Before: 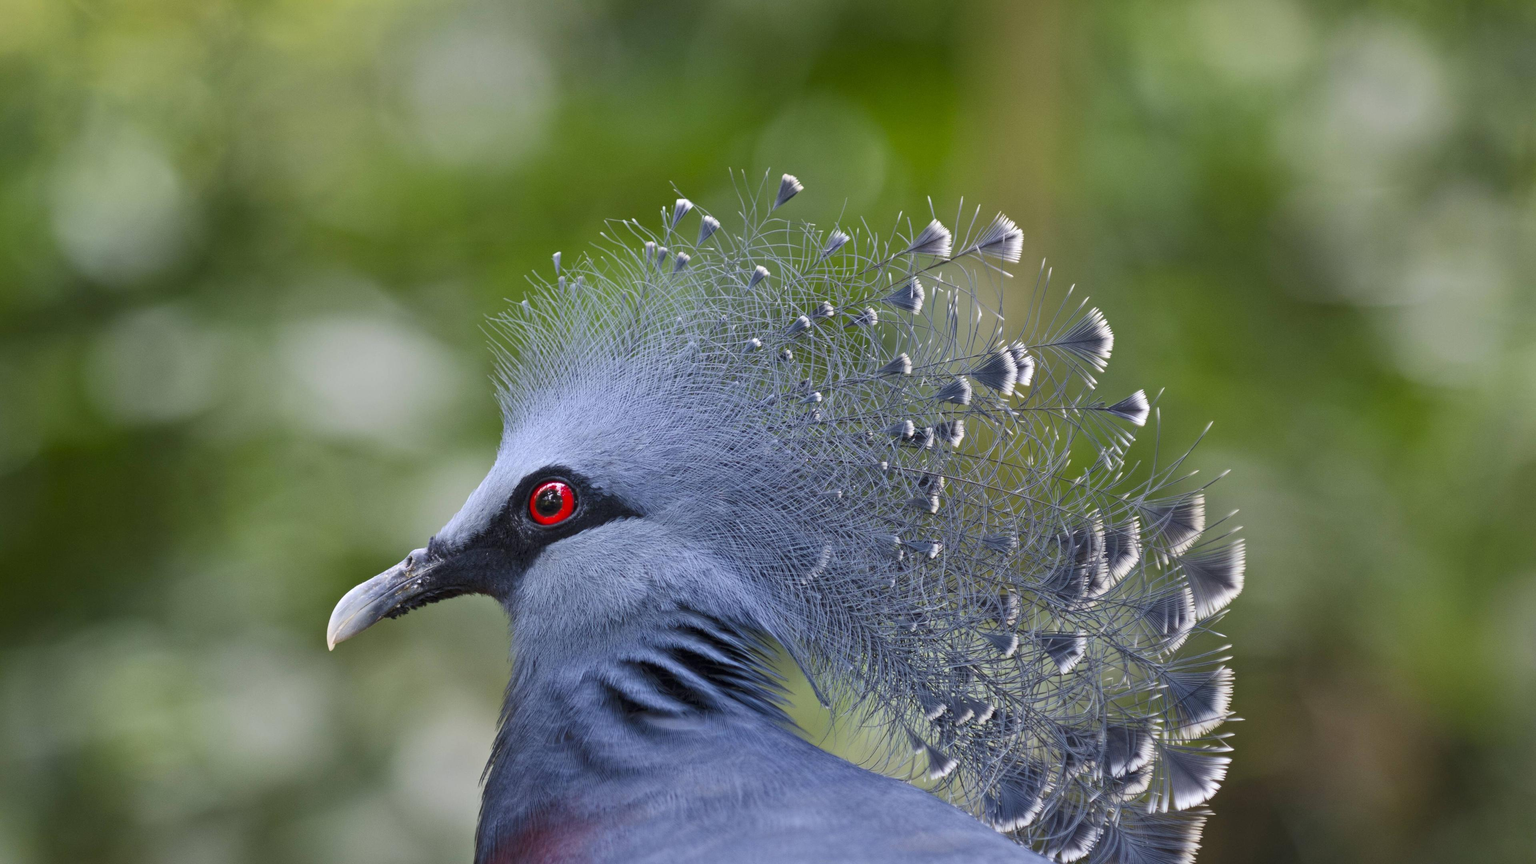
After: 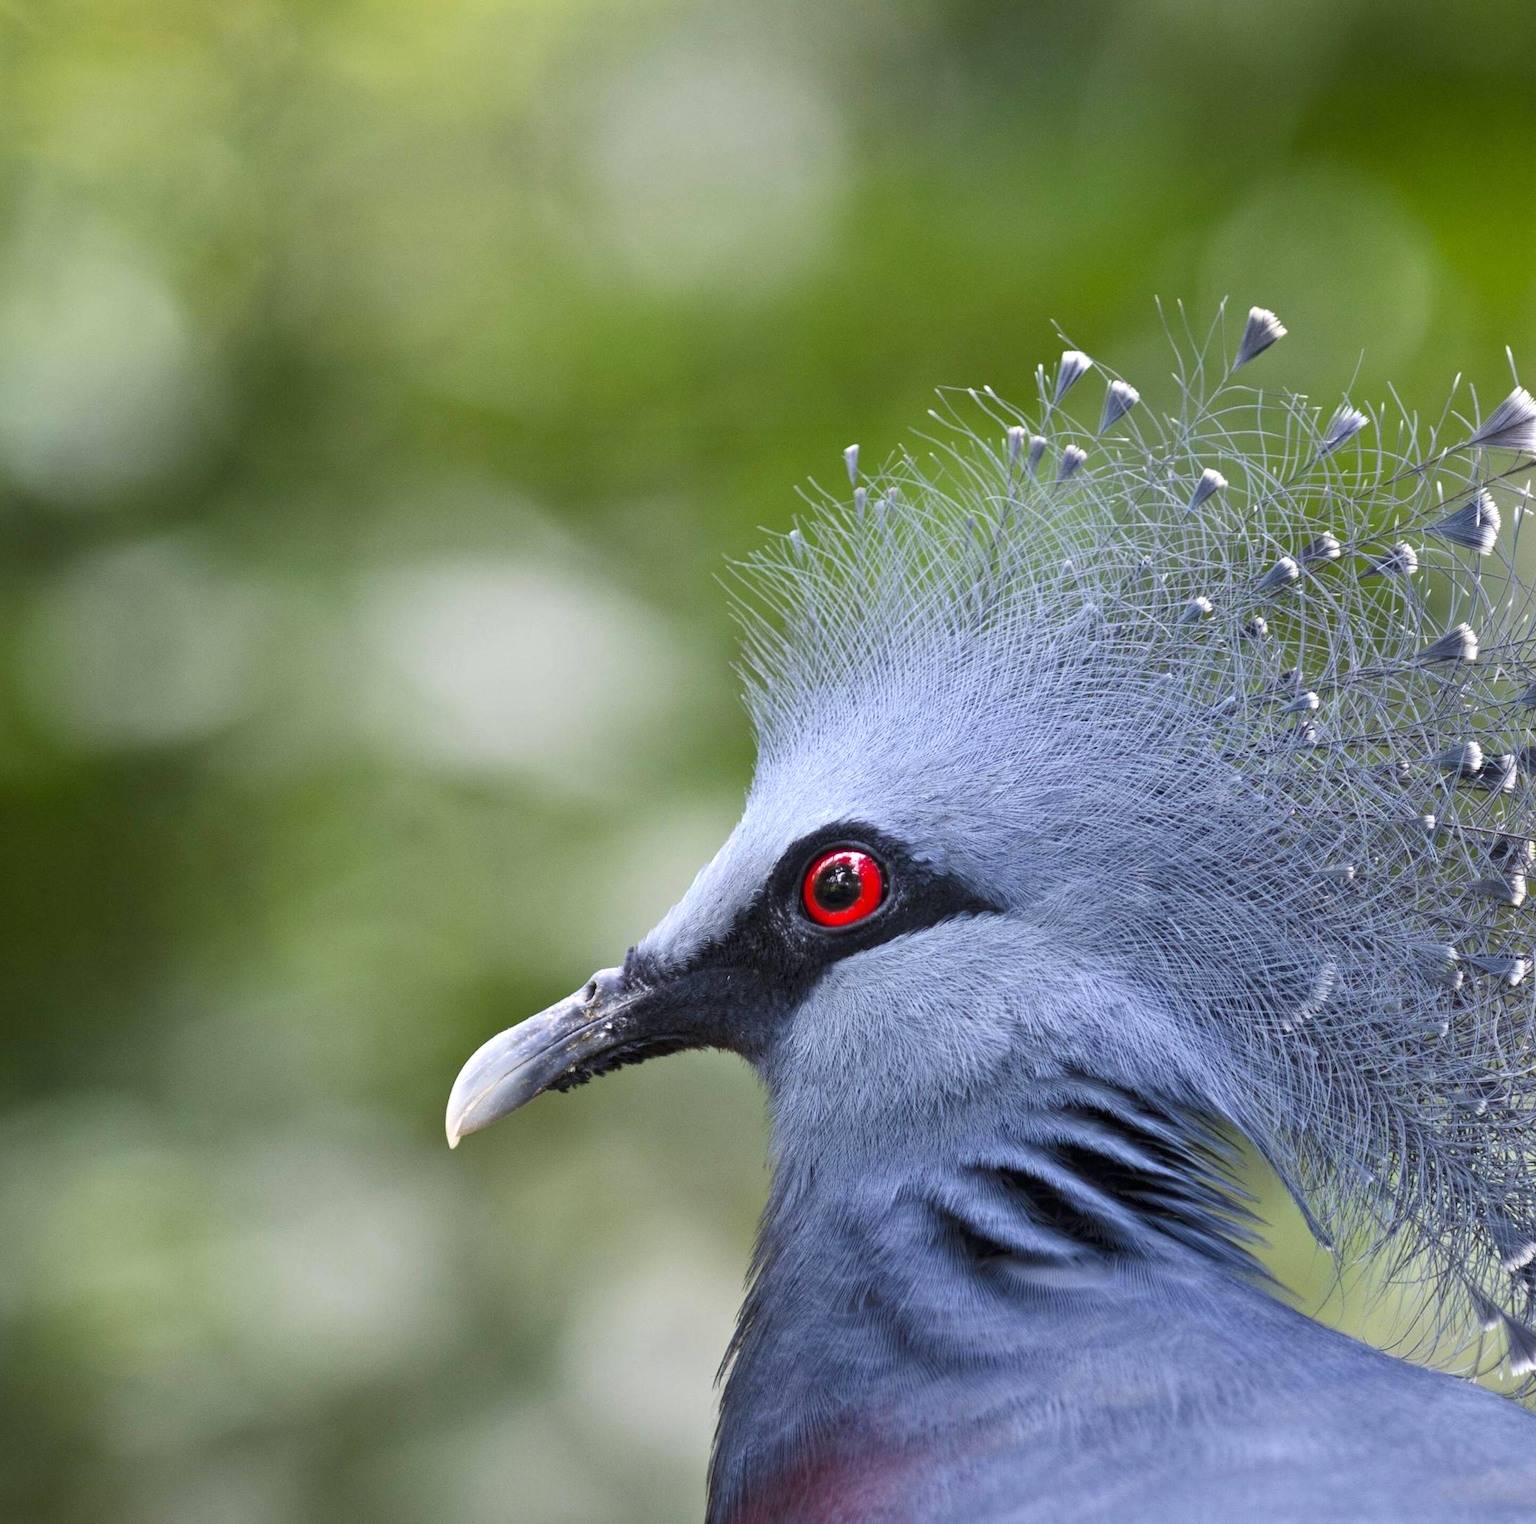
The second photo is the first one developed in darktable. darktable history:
crop: left 4.85%, right 38.47%
tone equalizer: -8 EV -0.398 EV, -7 EV -0.427 EV, -6 EV -0.366 EV, -5 EV -0.216 EV, -3 EV 0.229 EV, -2 EV 0.34 EV, -1 EV 0.4 EV, +0 EV 0.434 EV
